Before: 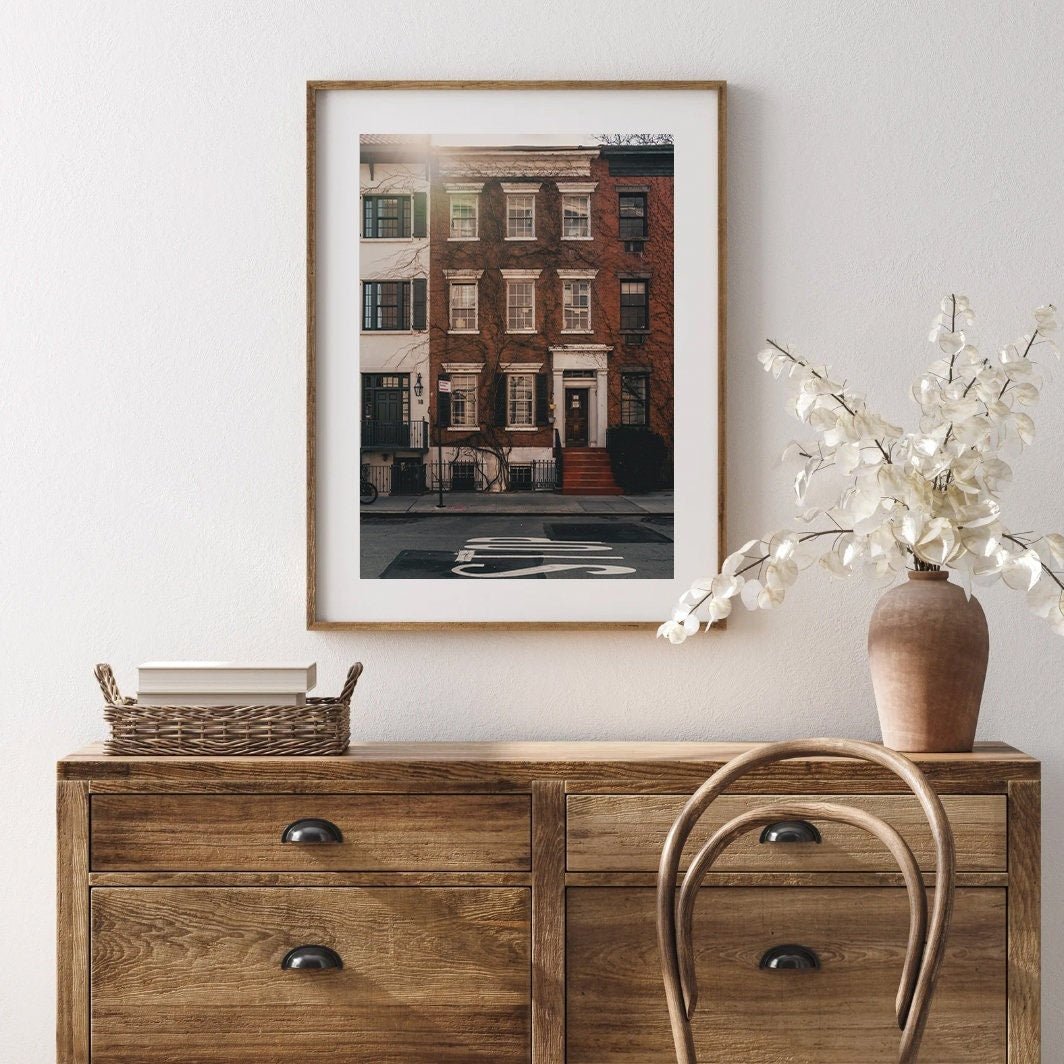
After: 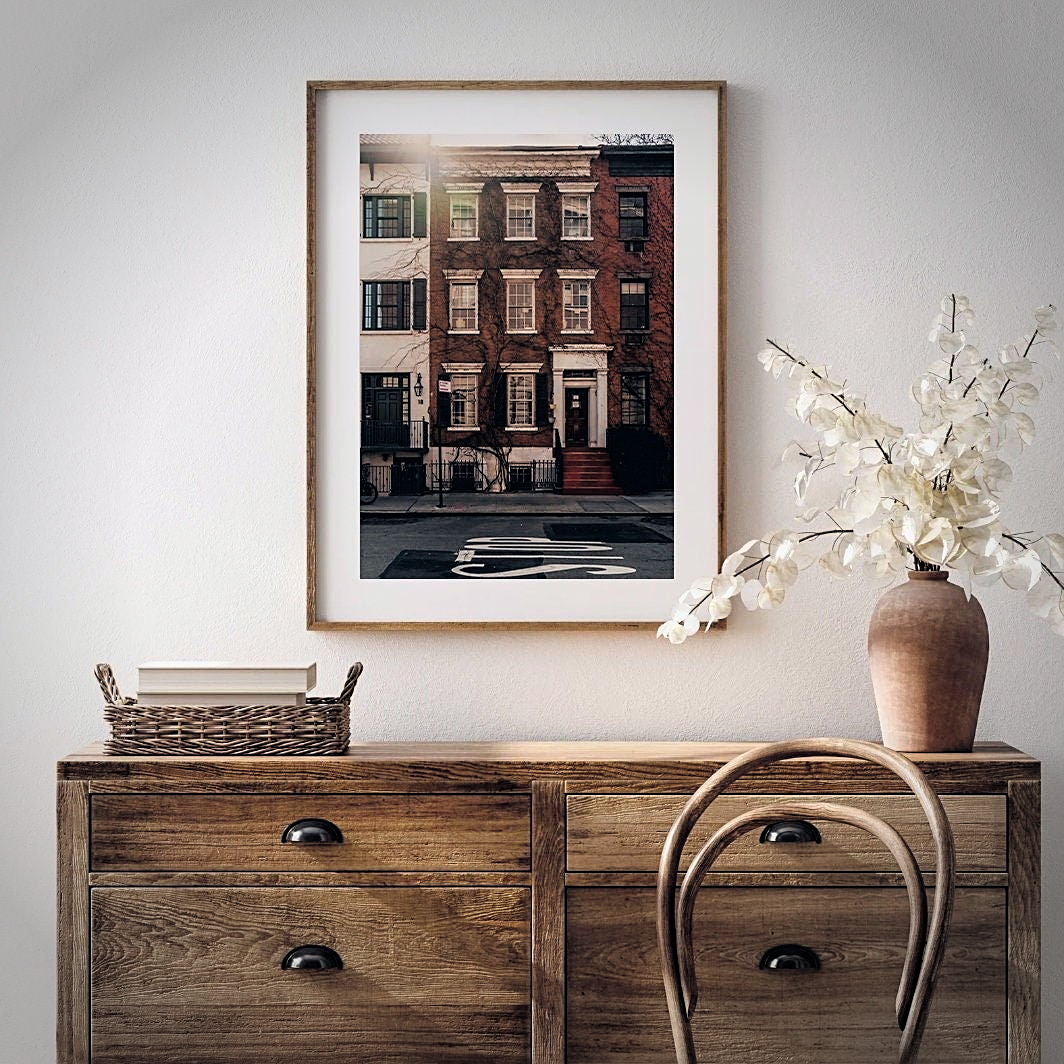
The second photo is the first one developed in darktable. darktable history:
vignetting: fall-off start 74.86%, width/height ratio 1.086
sharpen: on, module defaults
tone equalizer: -7 EV 0.127 EV
color balance rgb: global offset › chroma 0.13%, global offset › hue 253.19°, perceptual saturation grading › global saturation 14.827%, global vibrance 14.684%
filmic rgb: black relative exposure -4.92 EV, white relative exposure 2.83 EV, hardness 3.69, color science v6 (2022)
